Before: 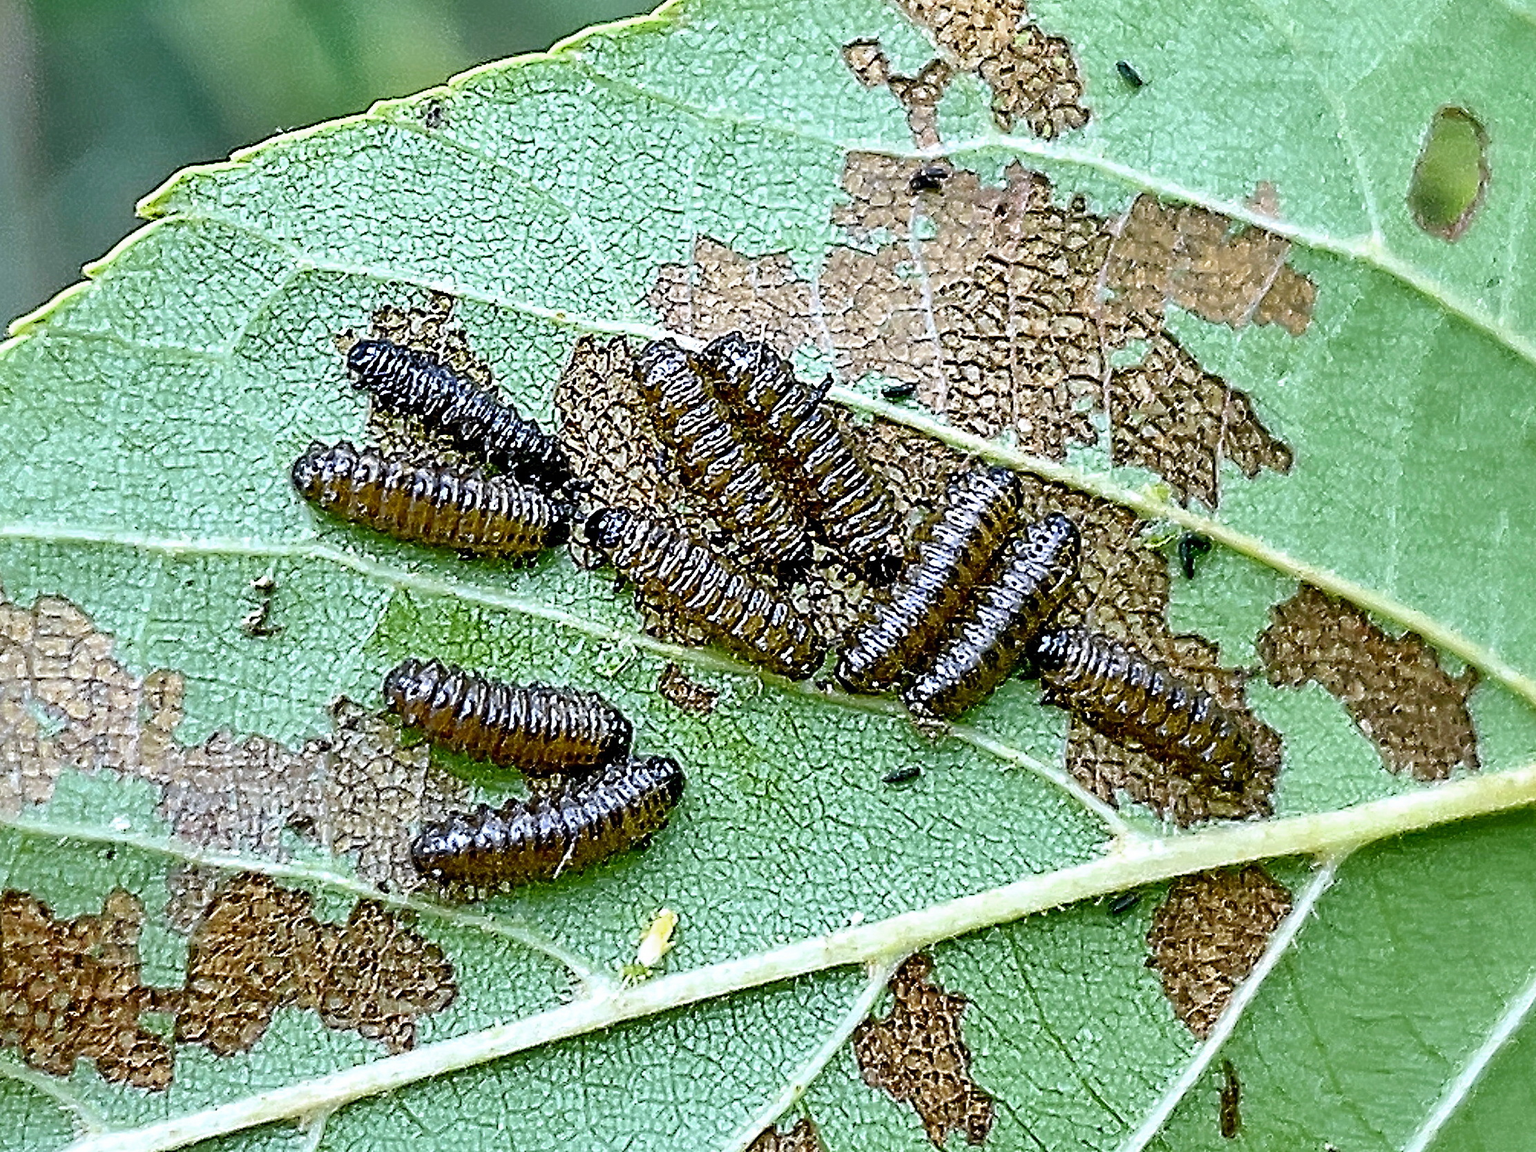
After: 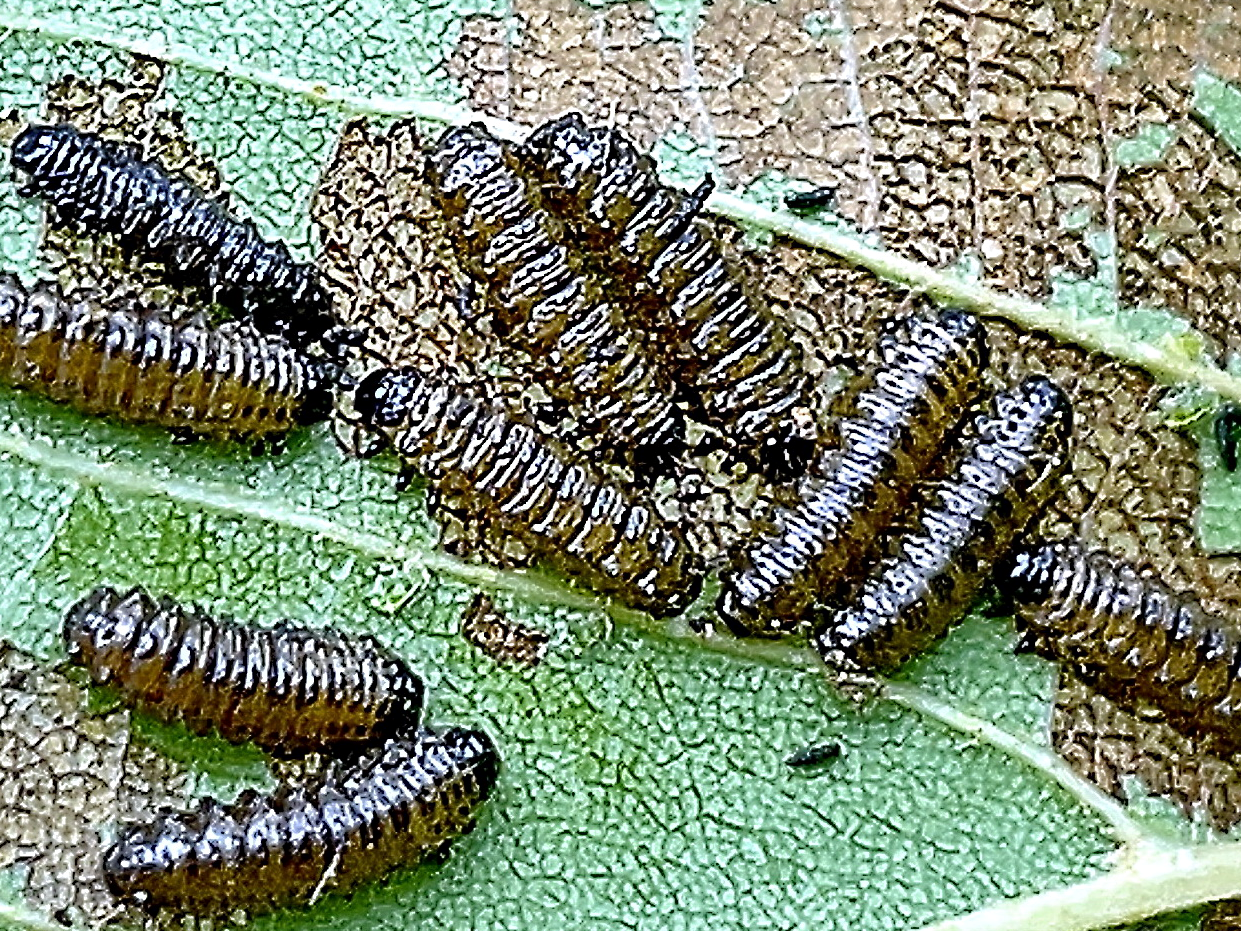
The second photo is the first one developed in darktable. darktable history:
crop and rotate: left 22.13%, top 22.054%, right 22.026%, bottom 22.102%
local contrast: mode bilateral grid, contrast 20, coarseness 50, detail 120%, midtone range 0.2
